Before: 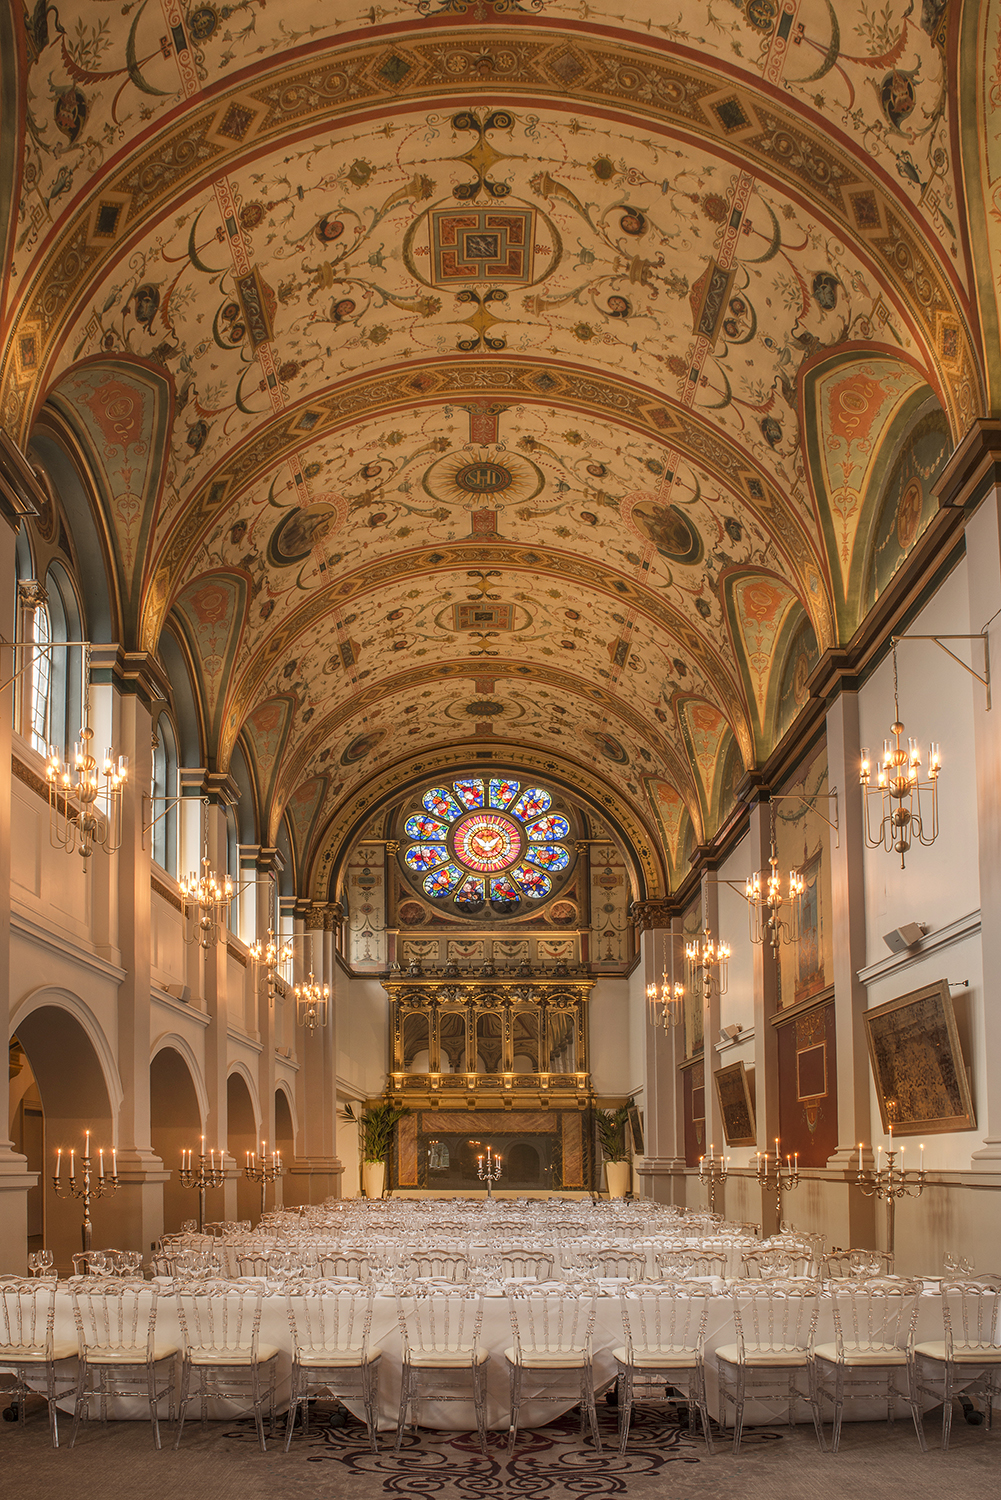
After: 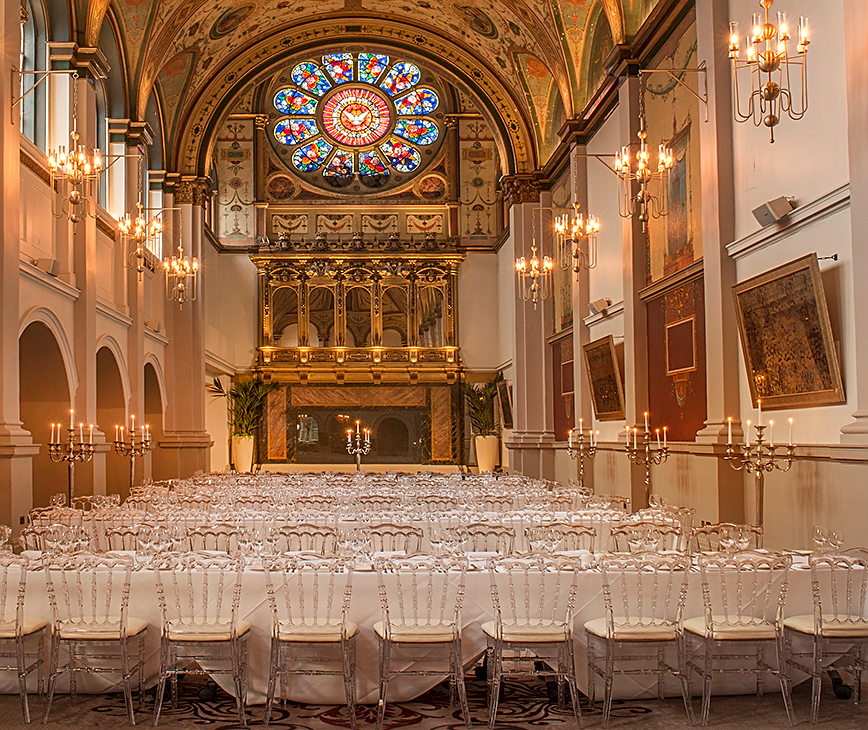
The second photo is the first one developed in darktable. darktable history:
contrast brightness saturation: contrast -0.013, brightness -0.013, saturation 0.043
sharpen: on, module defaults
crop and rotate: left 13.281%, top 48.462%, bottom 2.825%
